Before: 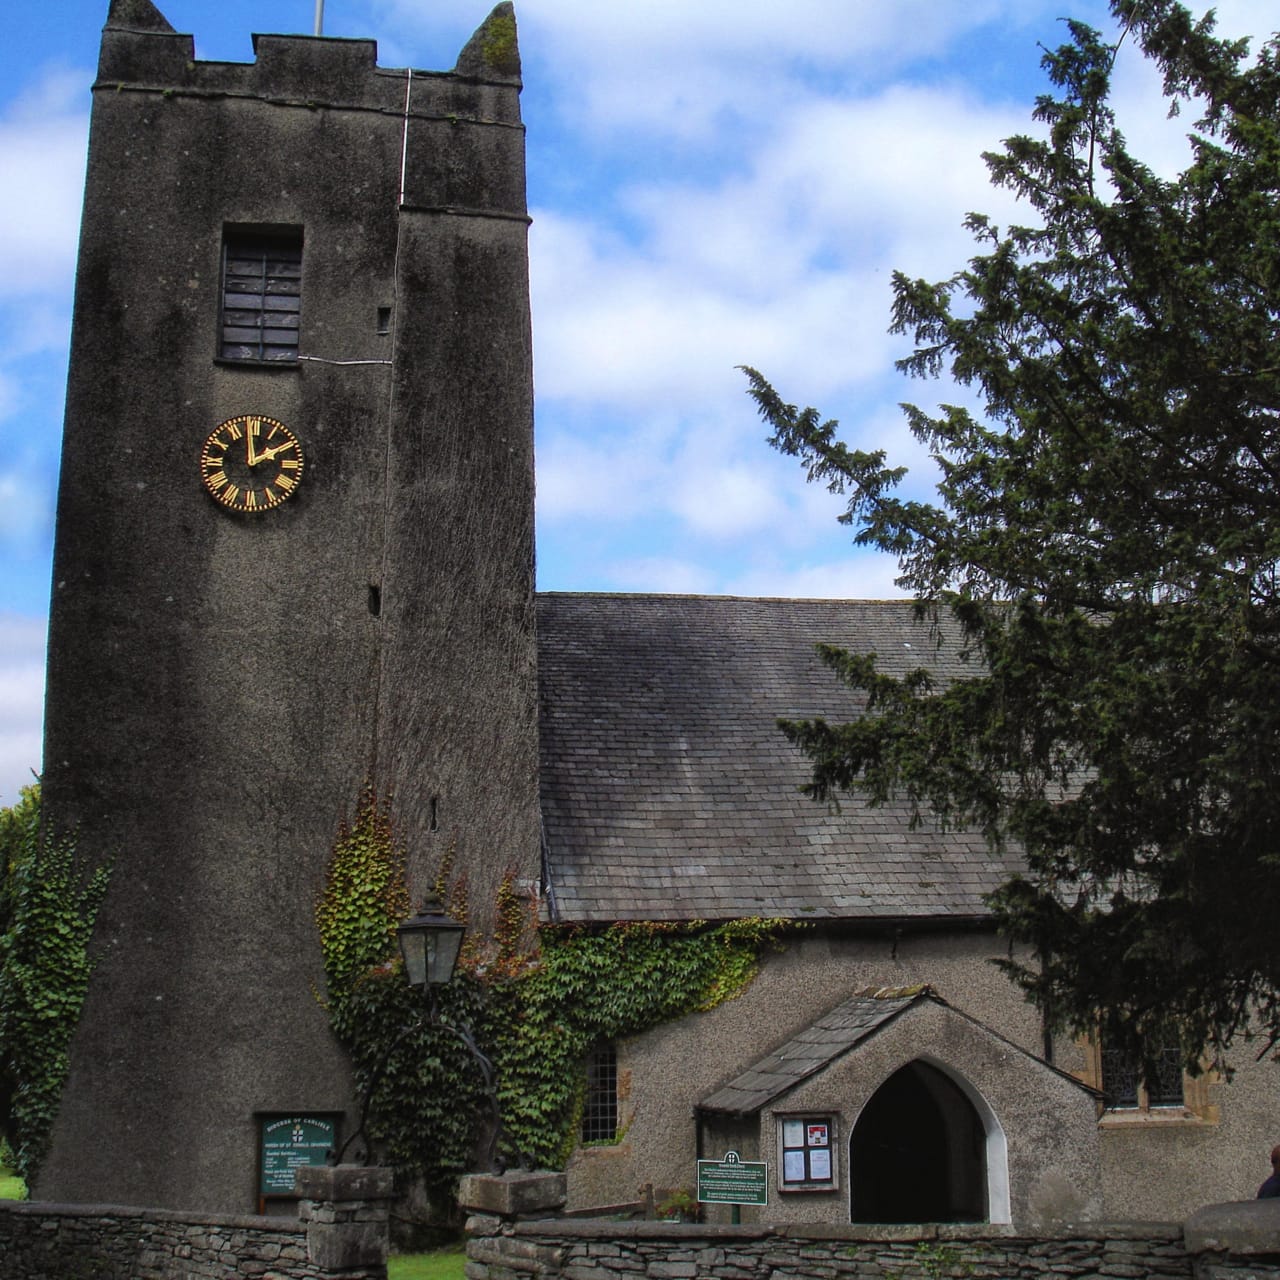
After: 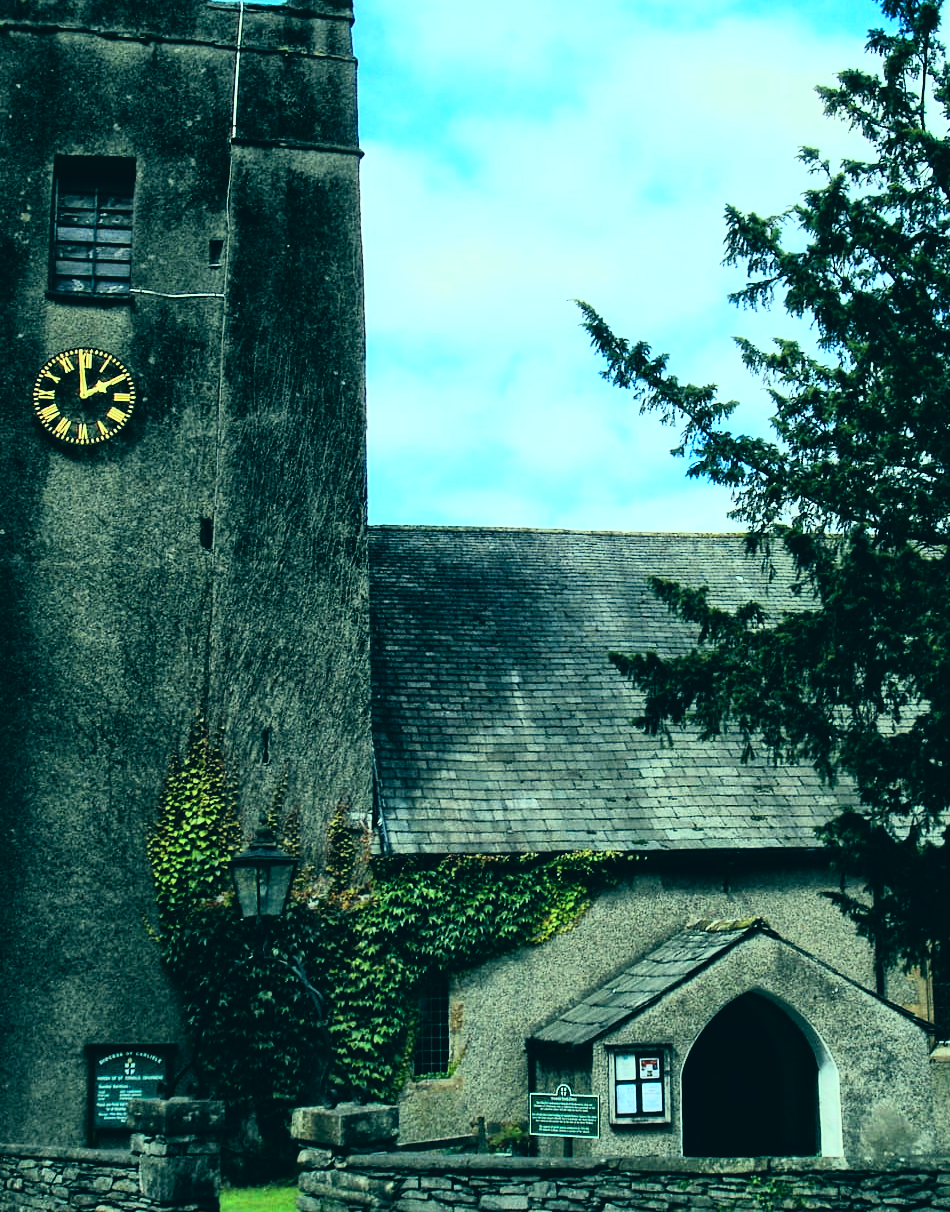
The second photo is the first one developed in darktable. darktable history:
crop and rotate: left 13.15%, top 5.251%, right 12.609%
color correction: highlights a* -20.08, highlights b* 9.8, shadows a* -20.4, shadows b* -10.76
rgb curve: curves: ch0 [(0, 0) (0.21, 0.15) (0.24, 0.21) (0.5, 0.75) (0.75, 0.96) (0.89, 0.99) (1, 1)]; ch1 [(0, 0.02) (0.21, 0.13) (0.25, 0.2) (0.5, 0.67) (0.75, 0.9) (0.89, 0.97) (1, 1)]; ch2 [(0, 0.02) (0.21, 0.13) (0.25, 0.2) (0.5, 0.67) (0.75, 0.9) (0.89, 0.97) (1, 1)], compensate middle gray true
